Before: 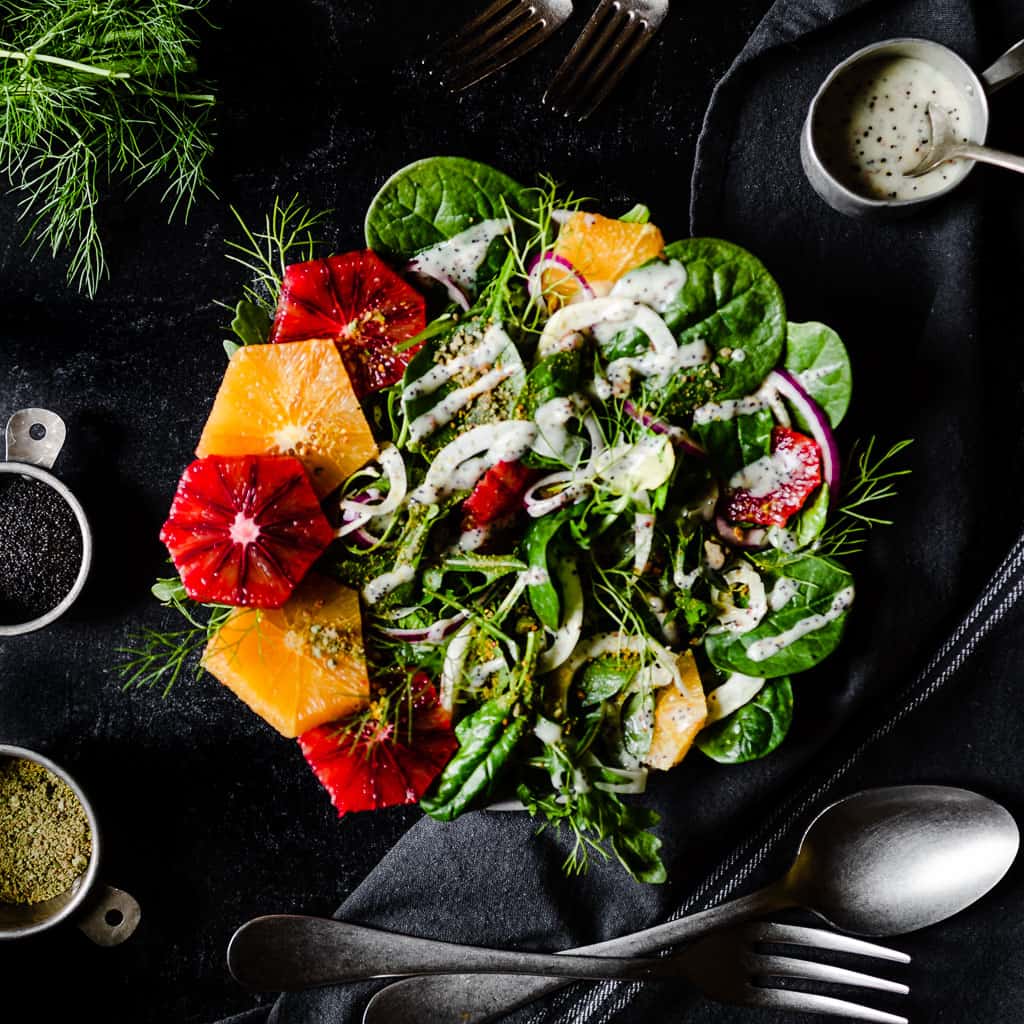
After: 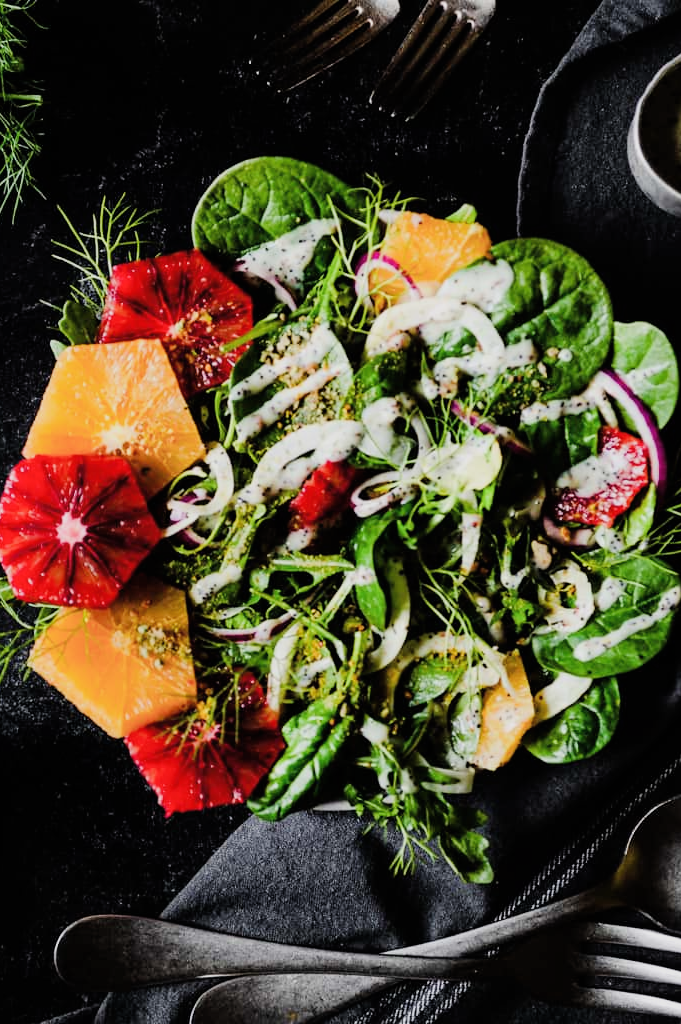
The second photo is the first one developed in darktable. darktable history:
crop: left 16.899%, right 16.556%
filmic rgb: black relative exposure -7.65 EV, white relative exposure 4.56 EV, hardness 3.61
exposure: black level correction -0.002, exposure 0.54 EV, compensate highlight preservation false
